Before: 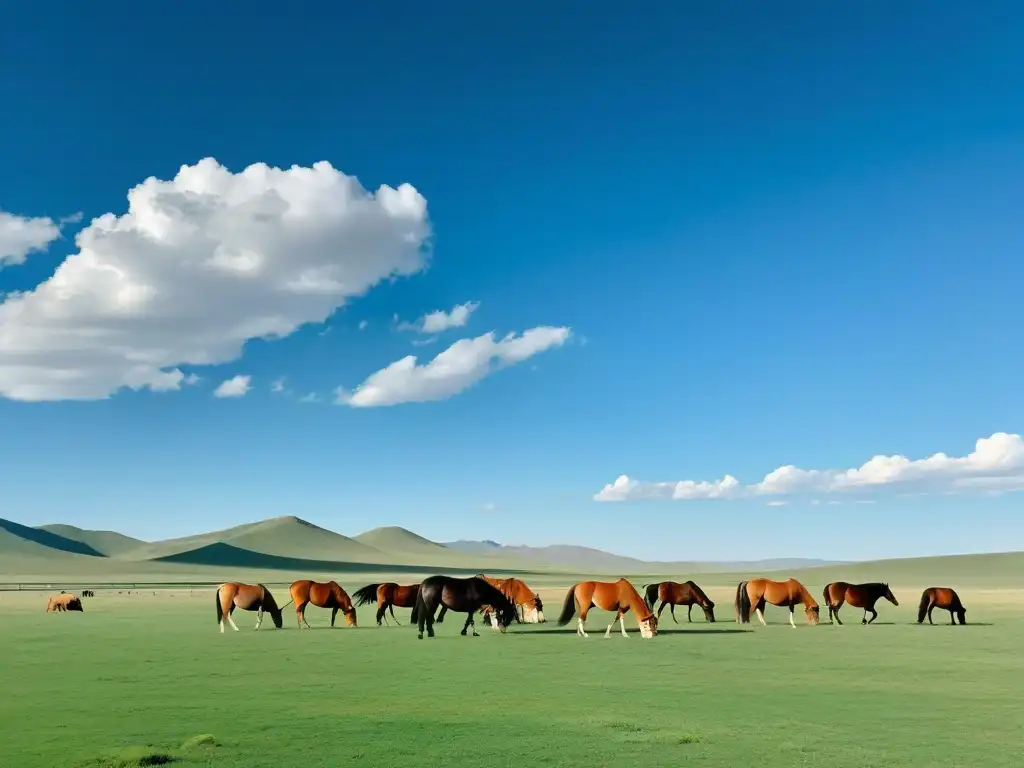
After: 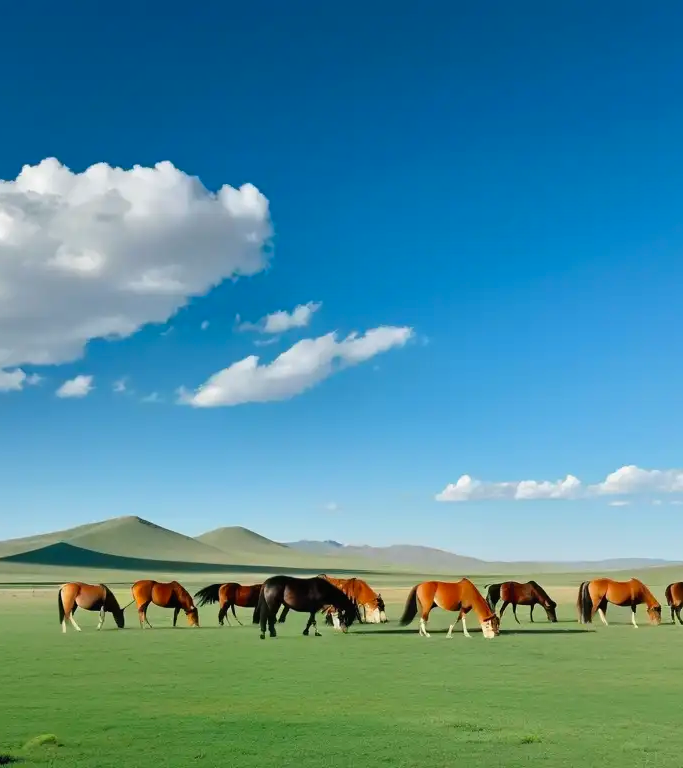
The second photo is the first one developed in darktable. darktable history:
crop and rotate: left 15.446%, right 17.836%
contrast brightness saturation: contrast -0.02, brightness -0.01, saturation 0.03
vibrance: on, module defaults
